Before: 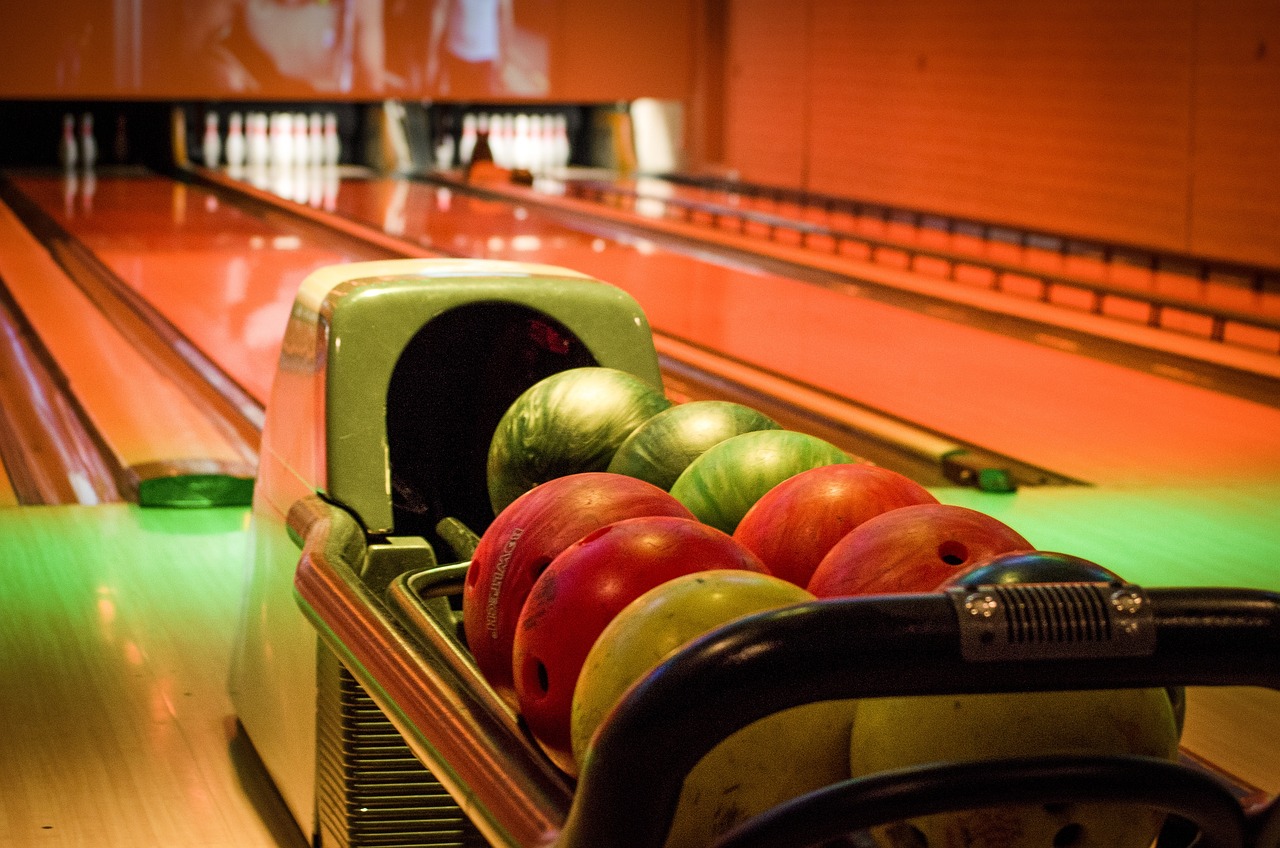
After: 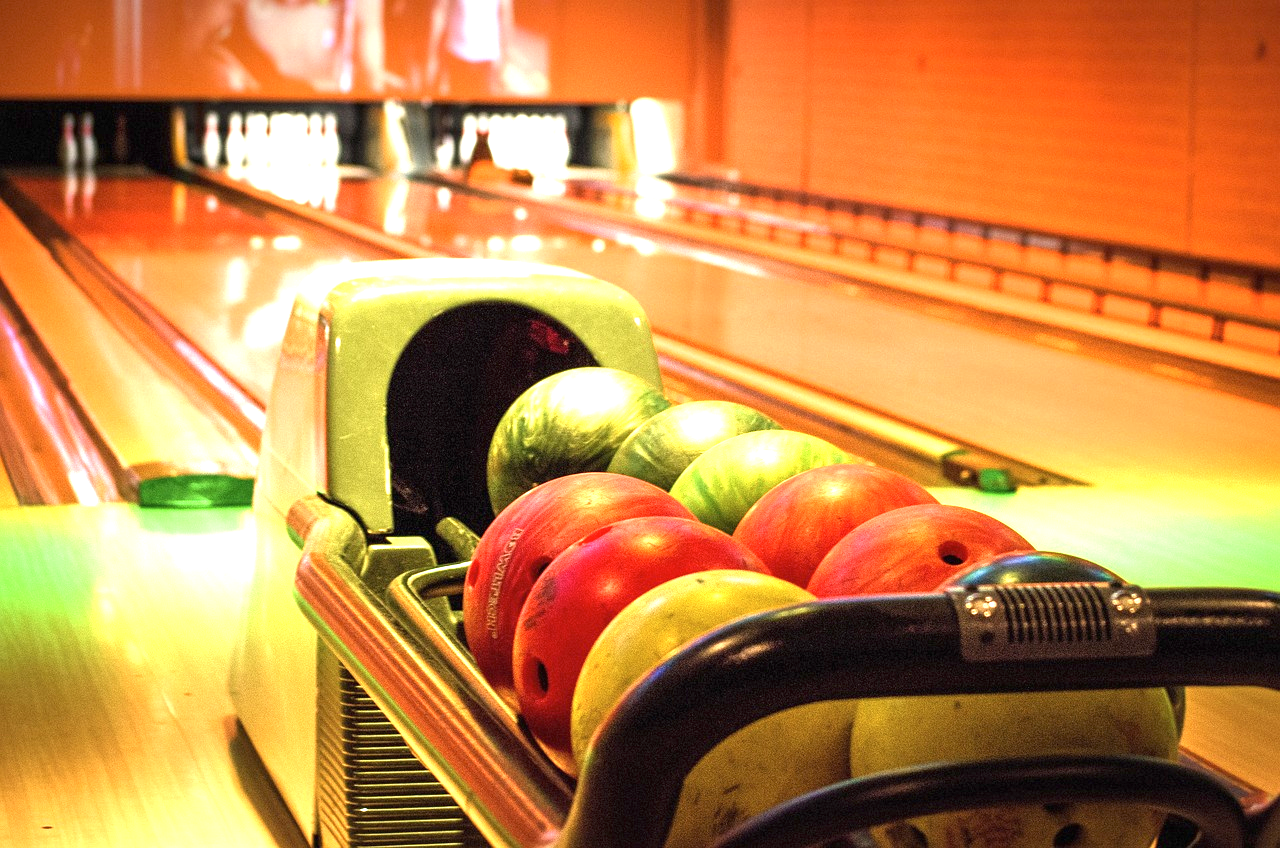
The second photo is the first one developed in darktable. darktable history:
color zones: curves: ch0 [(0.25, 0.5) (0.428, 0.473) (0.75, 0.5)]; ch1 [(0.243, 0.479) (0.398, 0.452) (0.75, 0.5)]
exposure: black level correction 0, exposure 1.623 EV, compensate highlight preservation false
